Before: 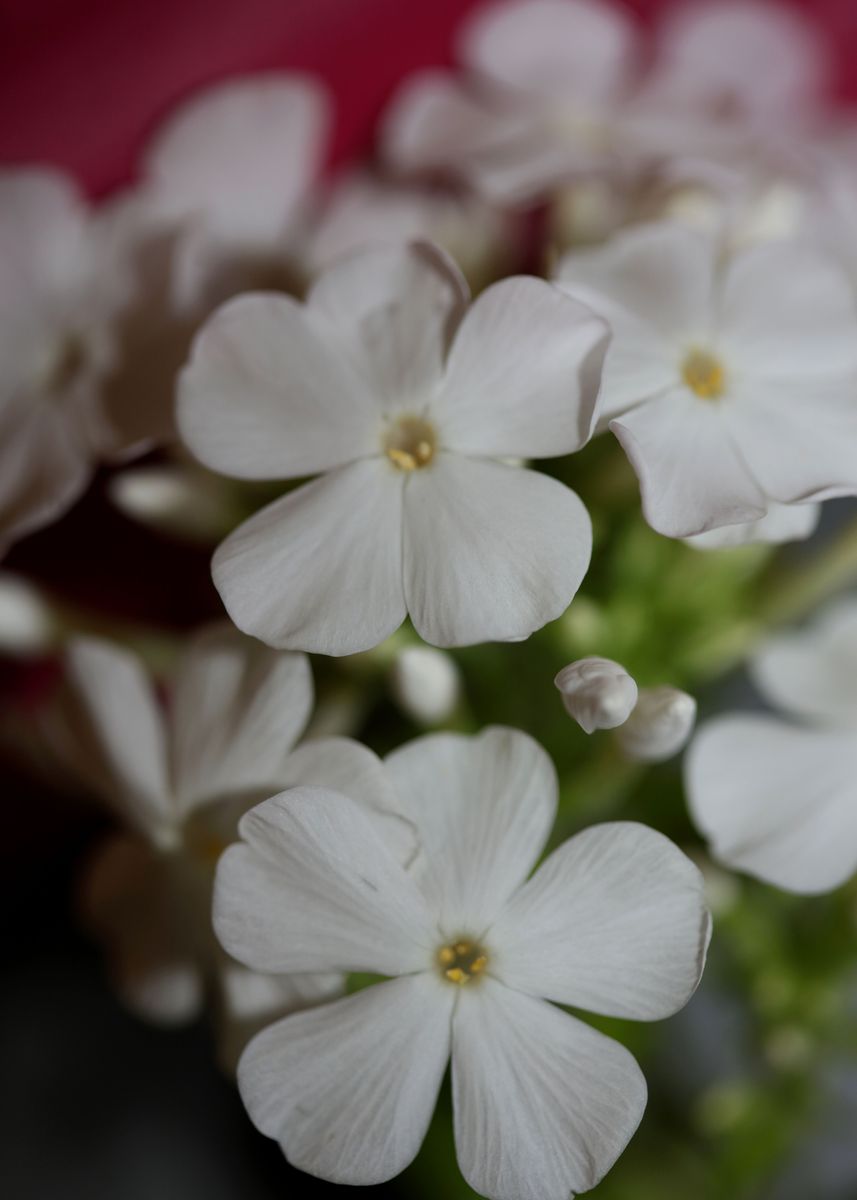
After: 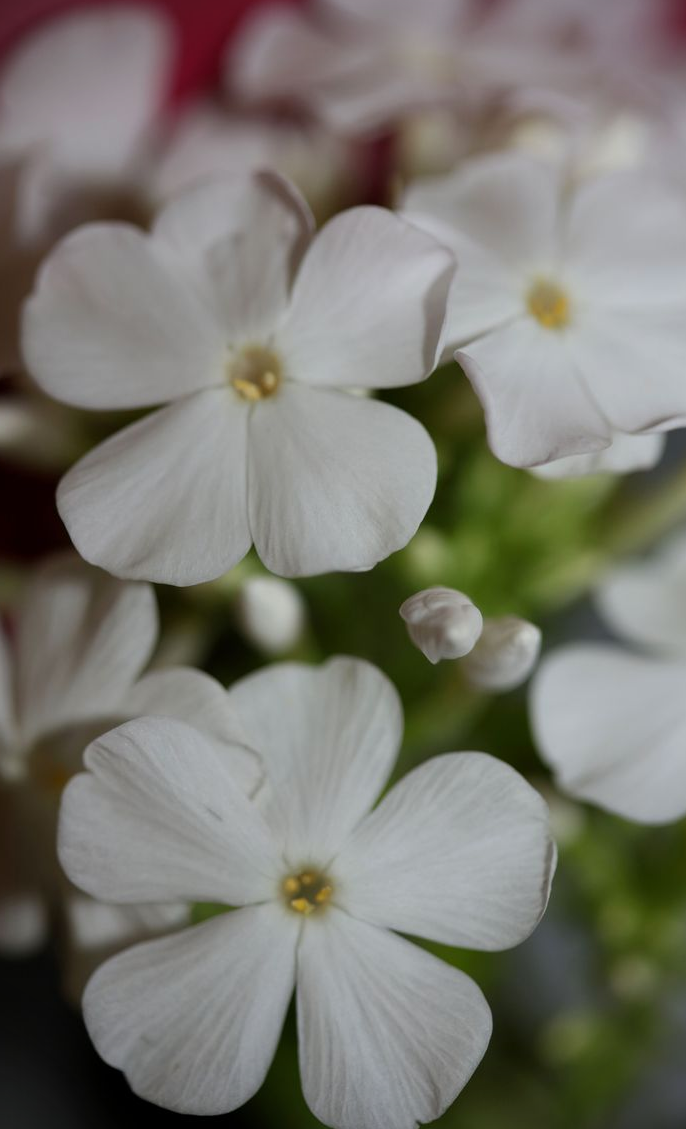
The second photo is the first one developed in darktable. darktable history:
vignetting: fall-off start 97.35%, fall-off radius 79.19%, brightness -0.725, saturation -0.488, width/height ratio 1.116
crop and rotate: left 18.192%, top 5.847%, right 1.669%
